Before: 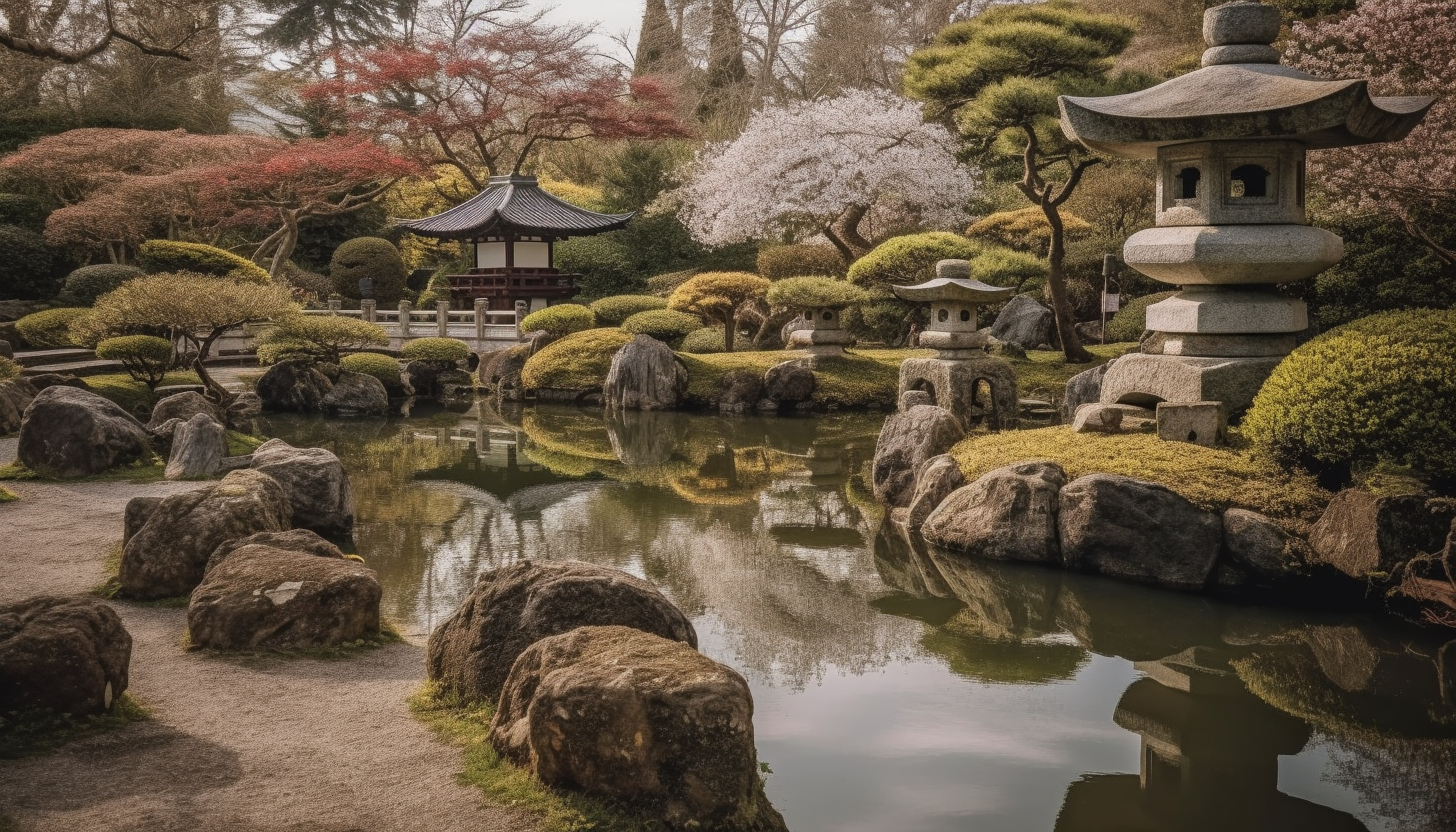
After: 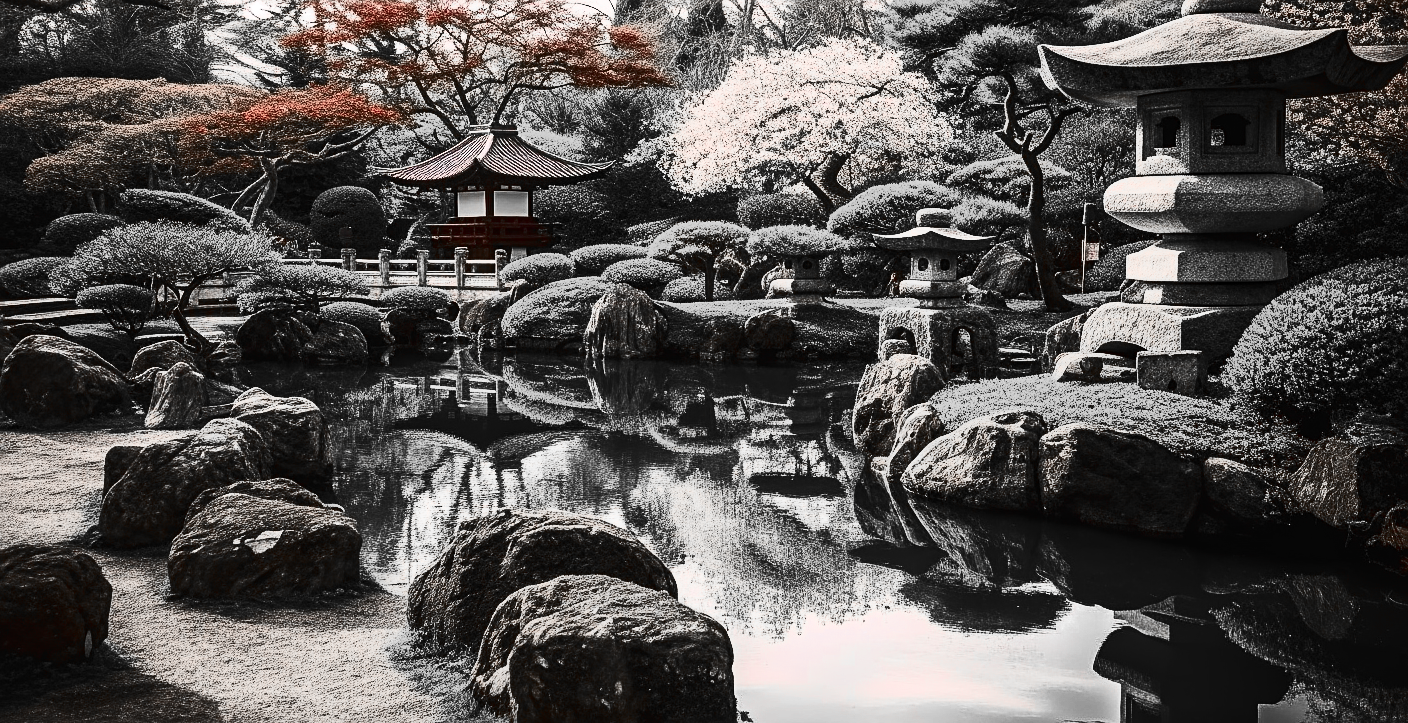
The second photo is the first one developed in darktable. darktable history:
crop: left 1.399%, top 6.15%, right 1.392%, bottom 6.896%
sharpen: on, module defaults
color zones: curves: ch0 [(0, 0.352) (0.143, 0.407) (0.286, 0.386) (0.429, 0.431) (0.571, 0.829) (0.714, 0.853) (0.857, 0.833) (1, 0.352)]; ch1 [(0, 0.604) (0.072, 0.726) (0.096, 0.608) (0.205, 0.007) (0.571, -0.006) (0.839, -0.013) (0.857, -0.012) (1, 0.604)]
exposure: exposure 0.027 EV, compensate highlight preservation false
contrast brightness saturation: contrast 0.919, brightness 0.197
